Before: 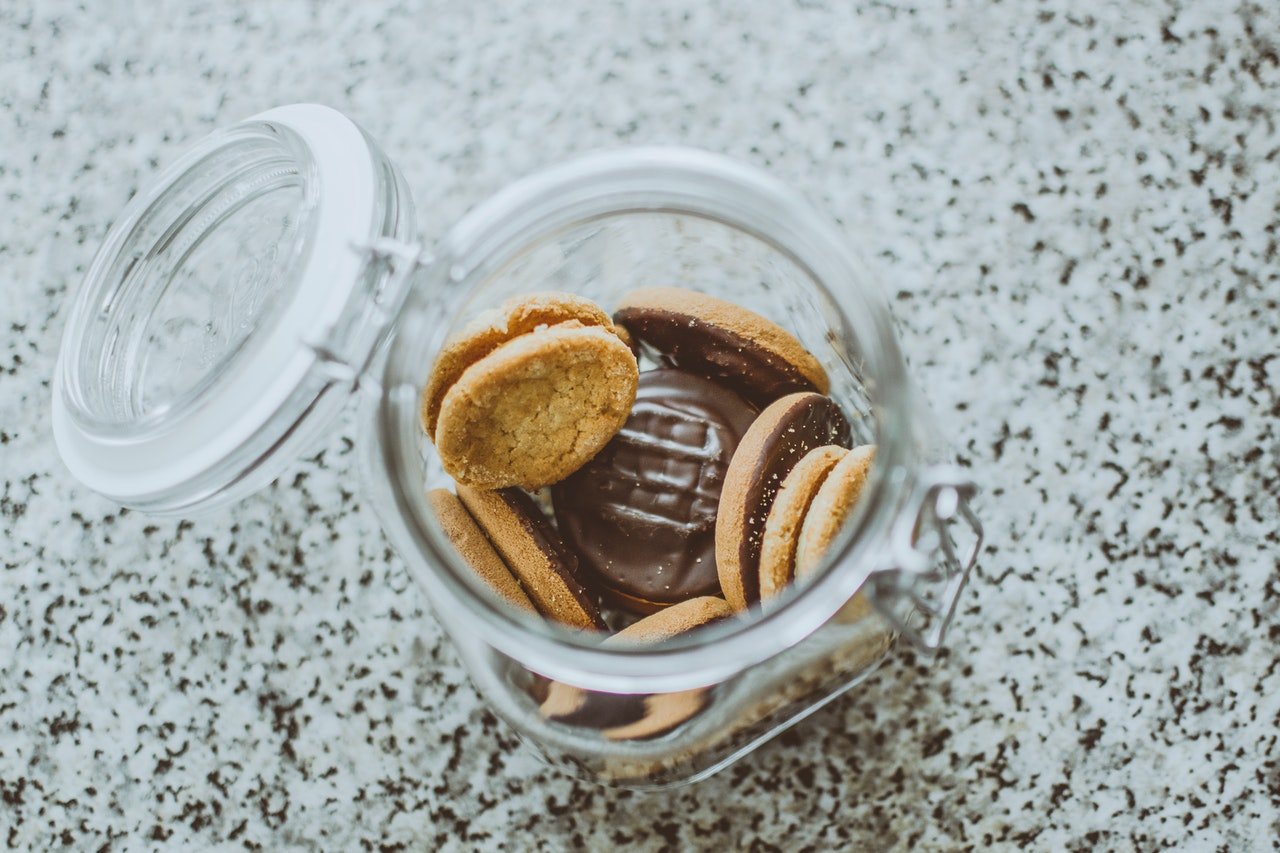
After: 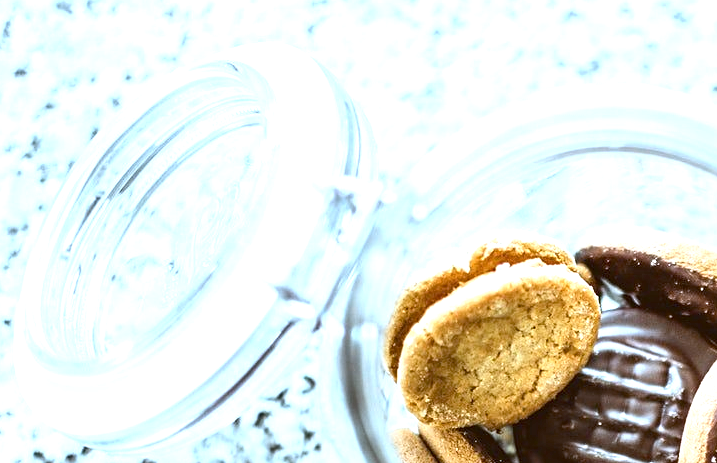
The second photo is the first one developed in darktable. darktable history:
exposure: black level correction 0.012, exposure 0.692 EV, compensate highlight preservation false
color balance rgb: perceptual saturation grading › global saturation 0.43%, contrast 4.897%
crop and rotate: left 3.044%, top 7.369%, right 40.886%, bottom 38.246%
sharpen: amount 0.217
tone equalizer: -8 EV -0.415 EV, -7 EV -0.399 EV, -6 EV -0.372 EV, -5 EV -0.218 EV, -3 EV 0.205 EV, -2 EV 0.362 EV, -1 EV 0.366 EV, +0 EV 0.39 EV, edges refinement/feathering 500, mask exposure compensation -1.57 EV, preserve details no
color calibration: x 0.381, y 0.392, temperature 4086.6 K
